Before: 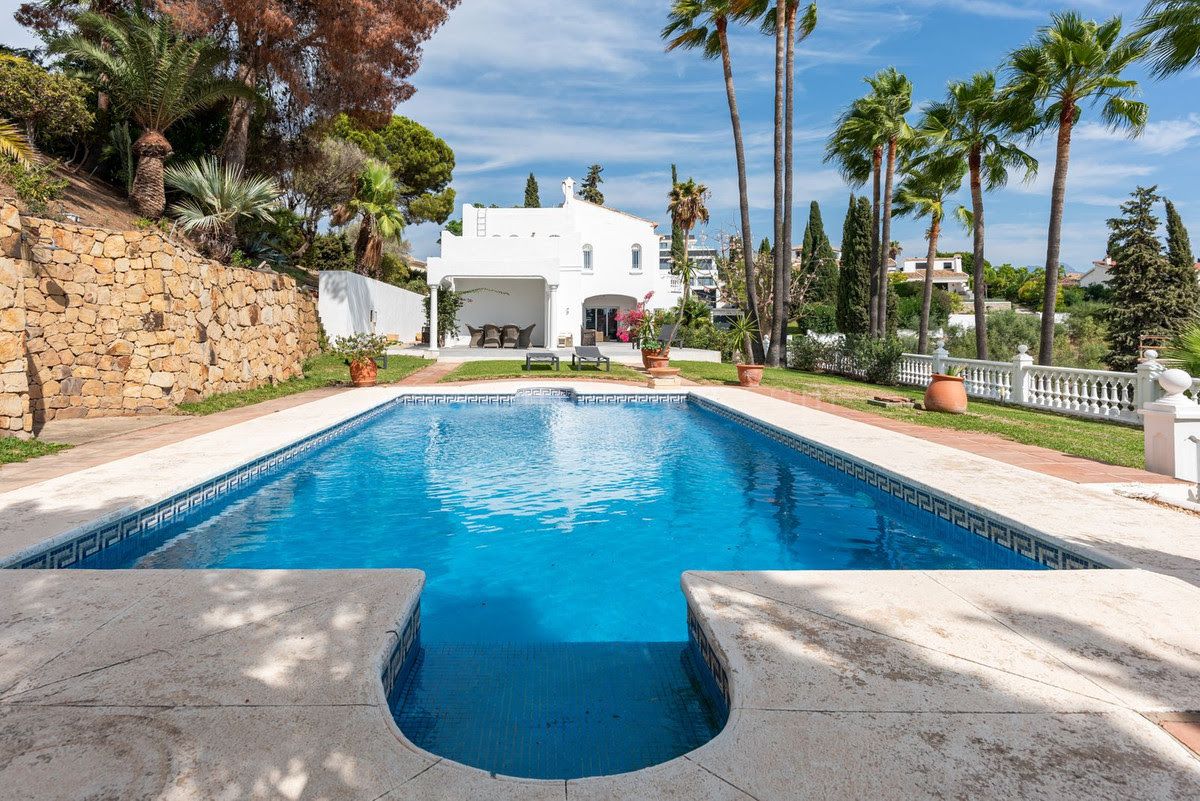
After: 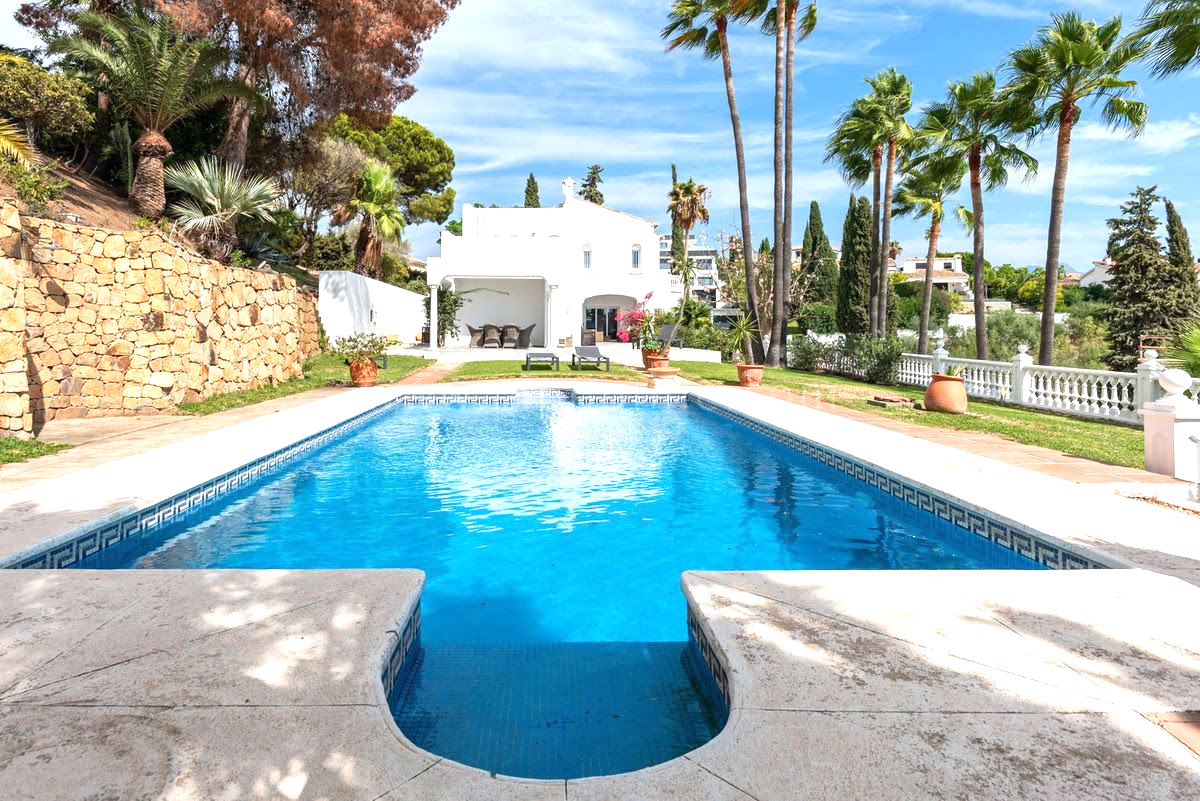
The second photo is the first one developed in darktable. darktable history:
exposure: exposure 0.703 EV, compensate highlight preservation false
